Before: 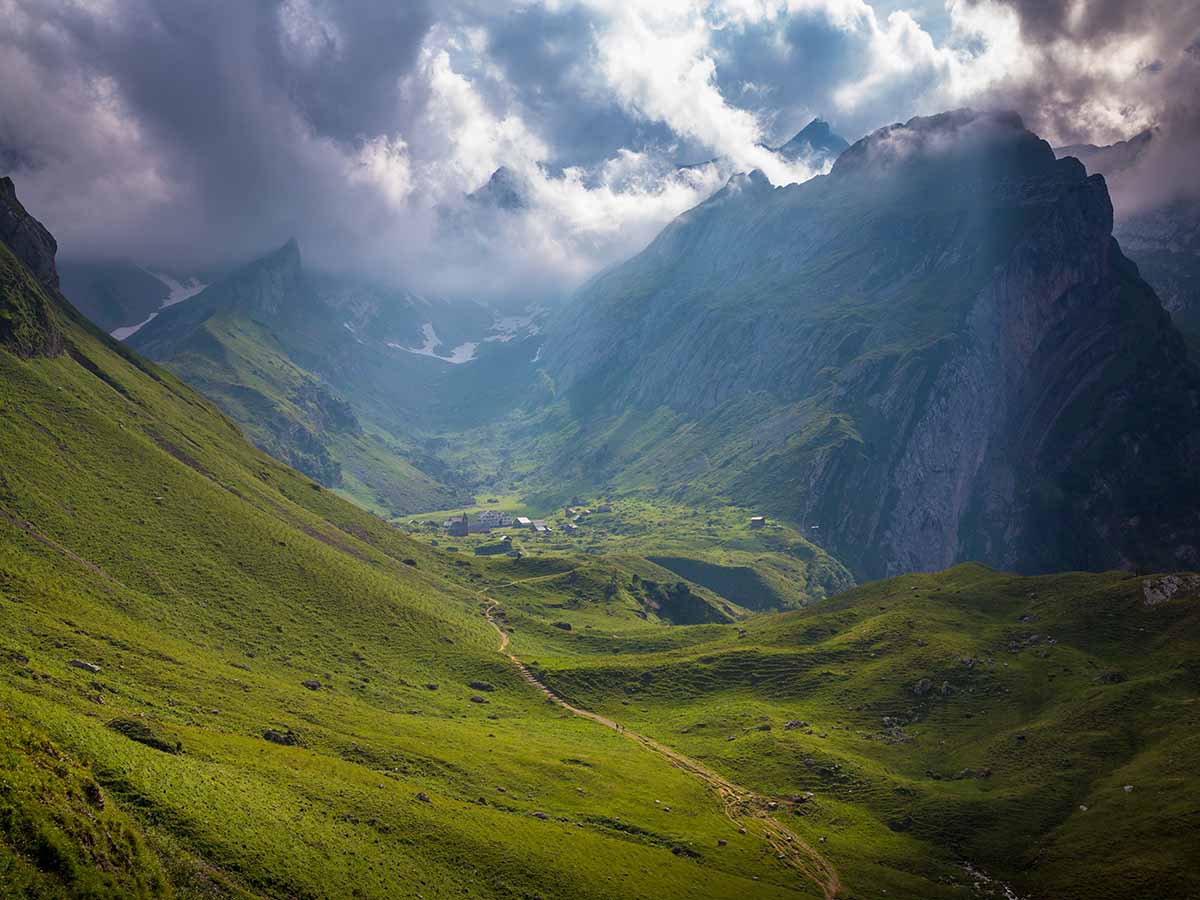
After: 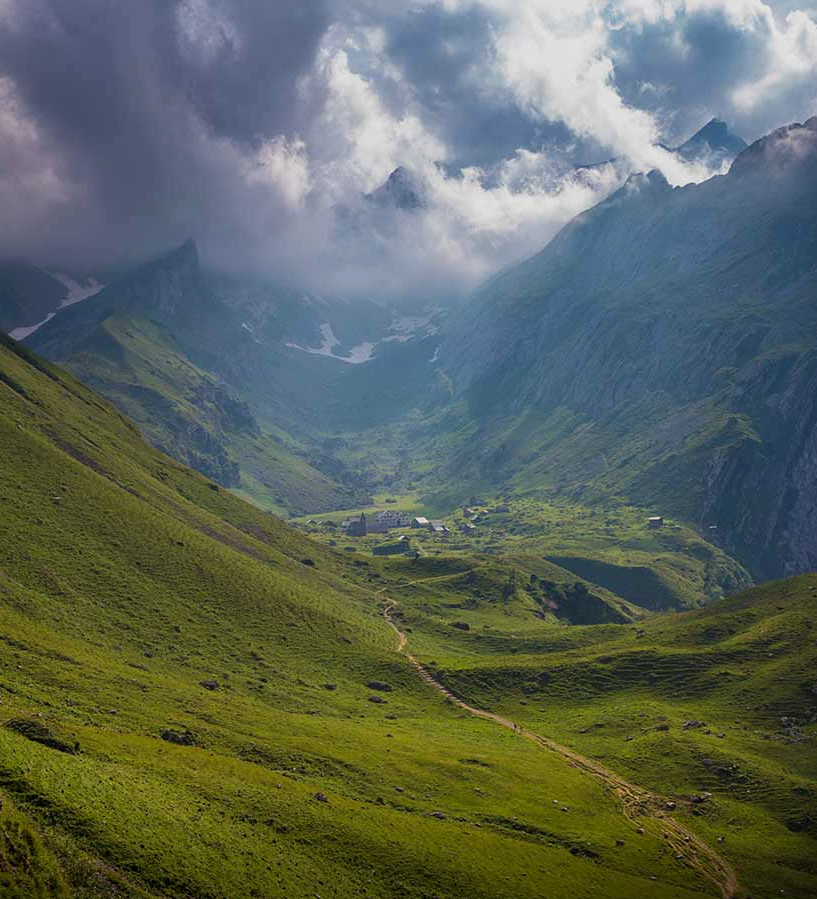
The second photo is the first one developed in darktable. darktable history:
crop and rotate: left 8.531%, right 23.344%
shadows and highlights: shadows -9.45, white point adjustment 1.35, highlights 8.8
exposure: exposure -0.407 EV, compensate highlight preservation false
